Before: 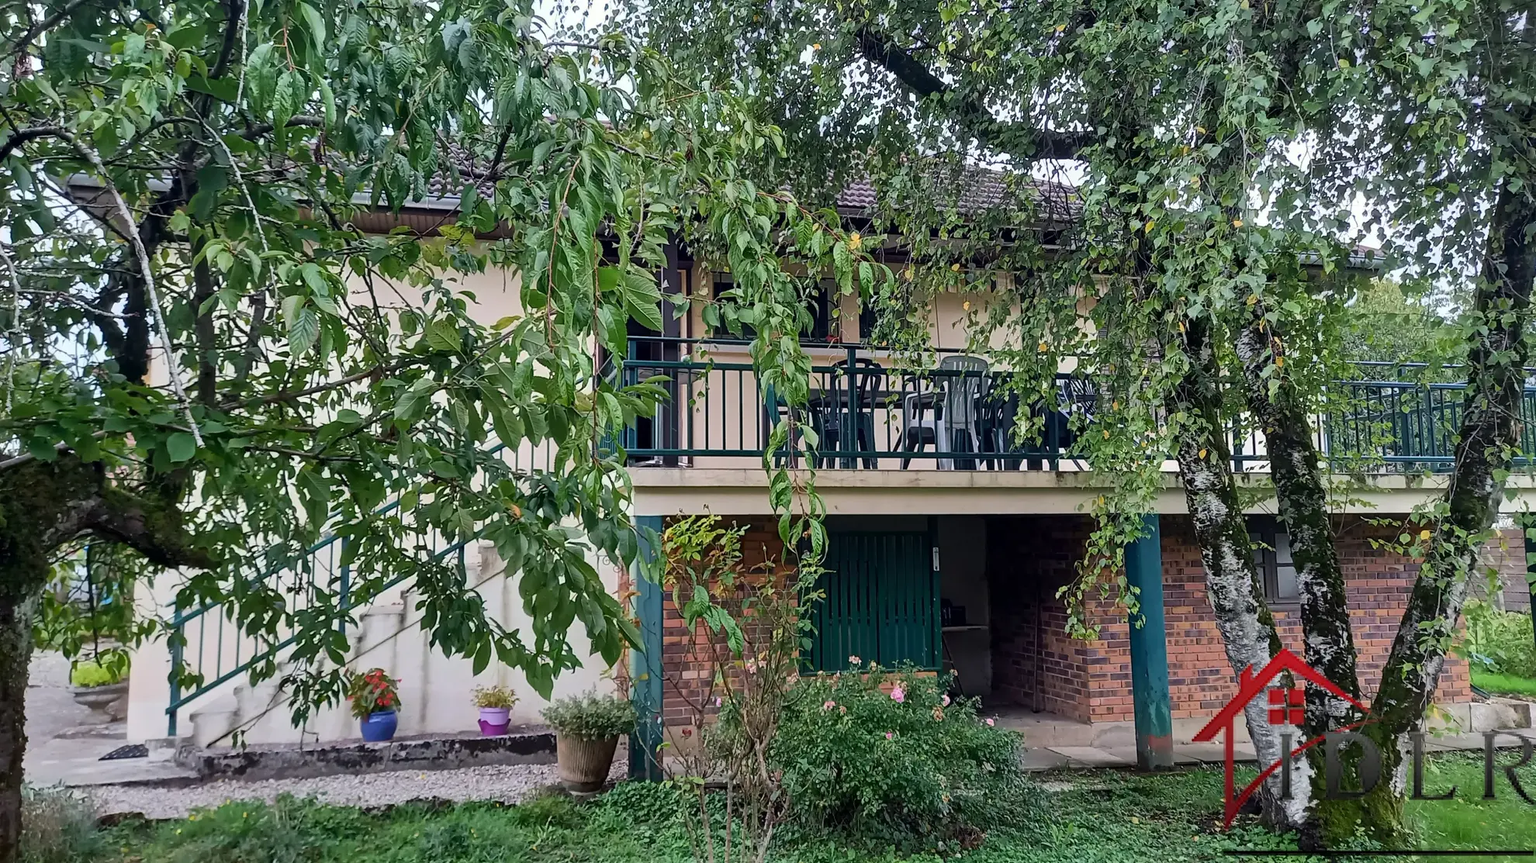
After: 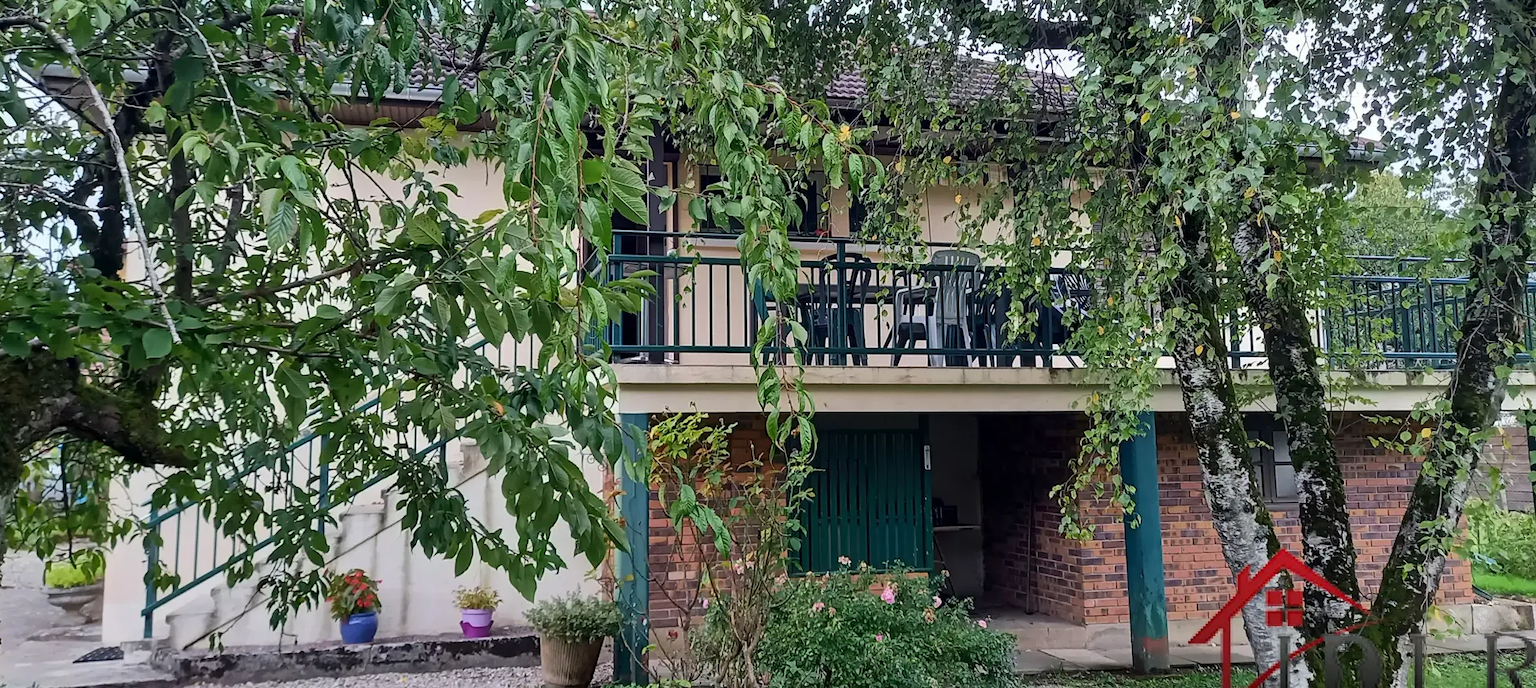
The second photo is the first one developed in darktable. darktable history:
crop and rotate: left 1.809%, top 12.871%, right 0.156%, bottom 8.944%
